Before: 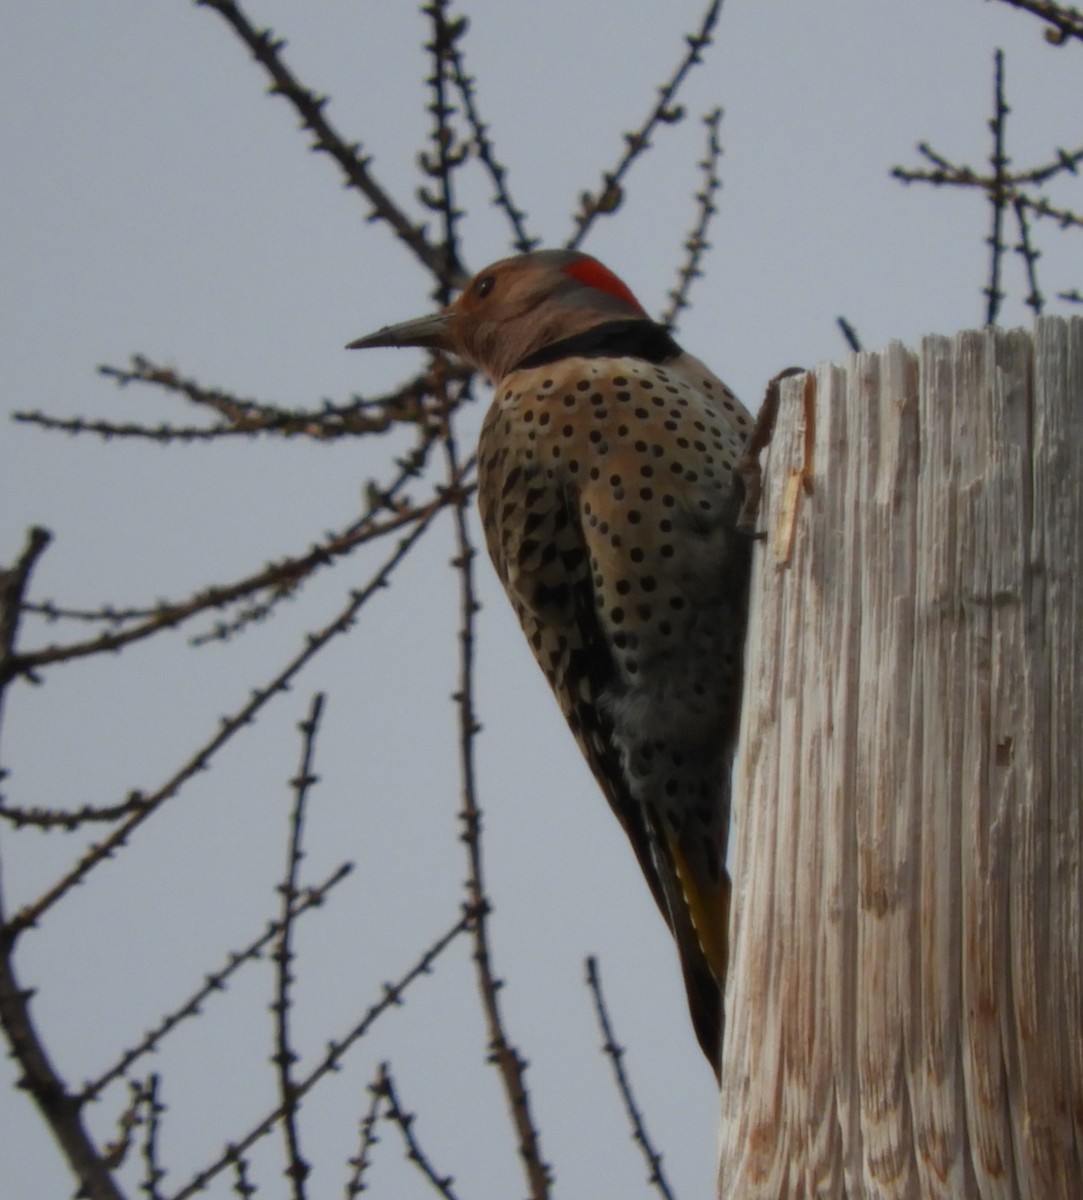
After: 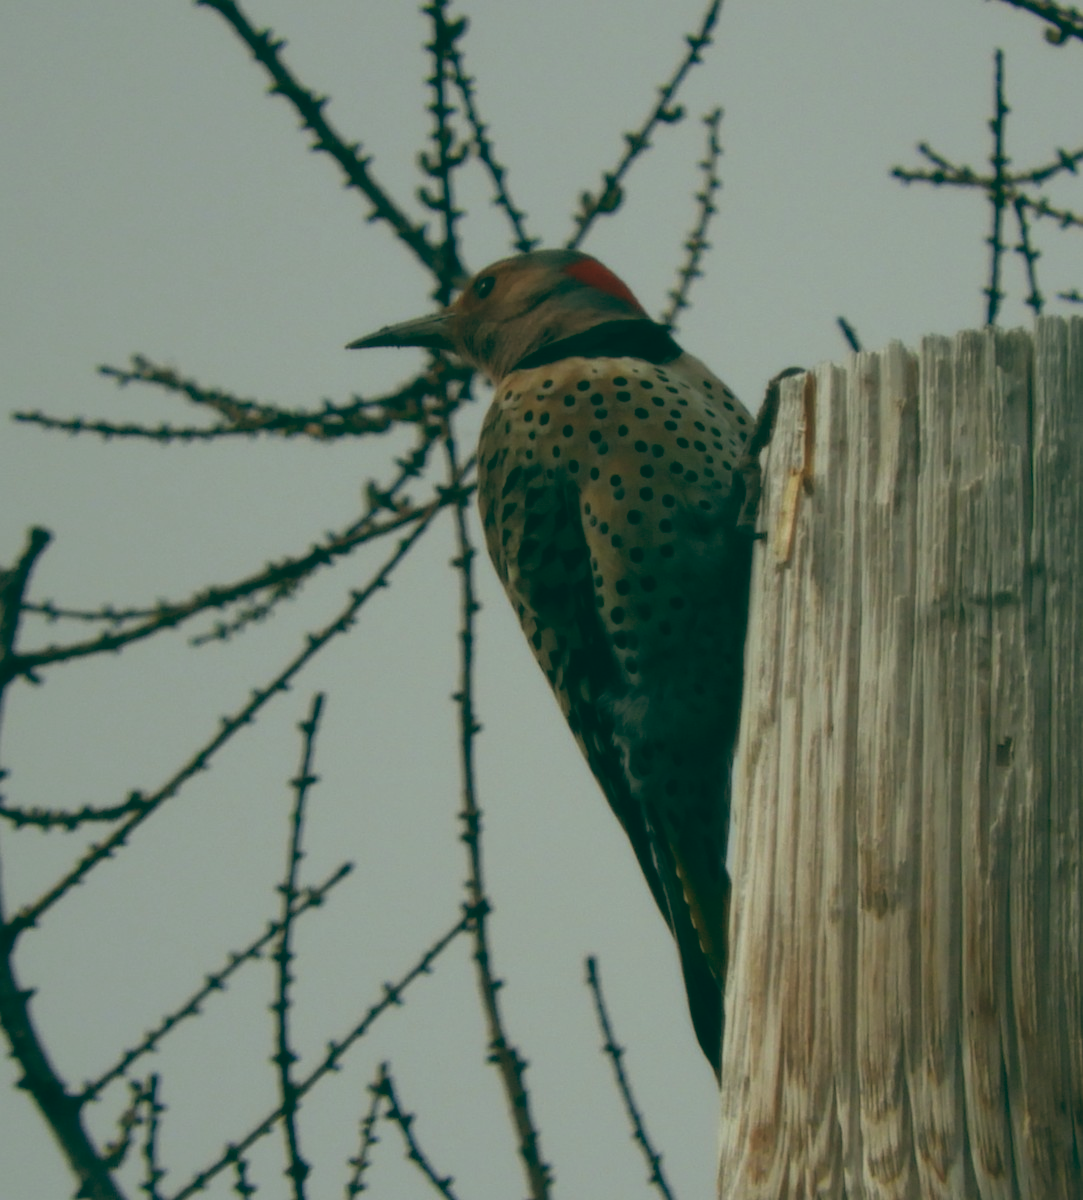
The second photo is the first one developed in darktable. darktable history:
color balance: lift [1.005, 0.99, 1.007, 1.01], gamma [1, 1.034, 1.032, 0.966], gain [0.873, 1.055, 1.067, 0.933]
